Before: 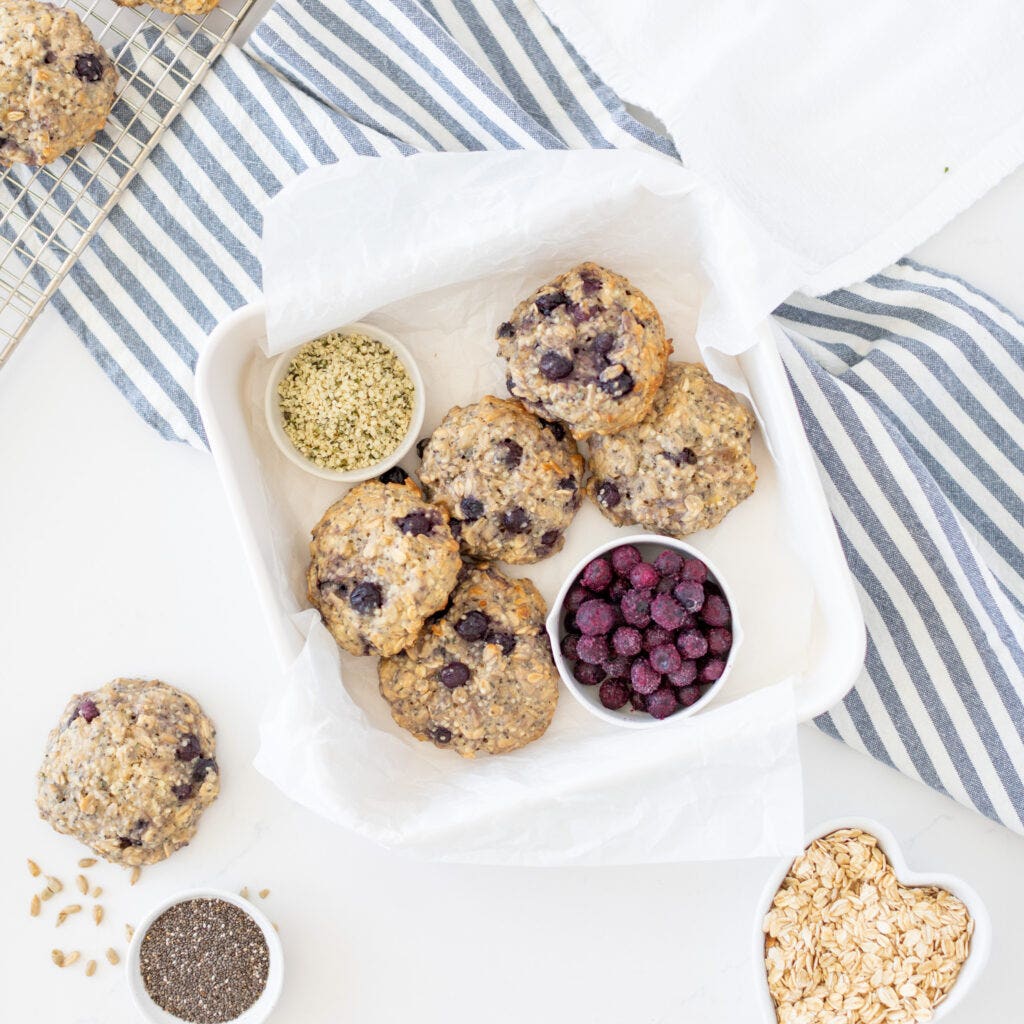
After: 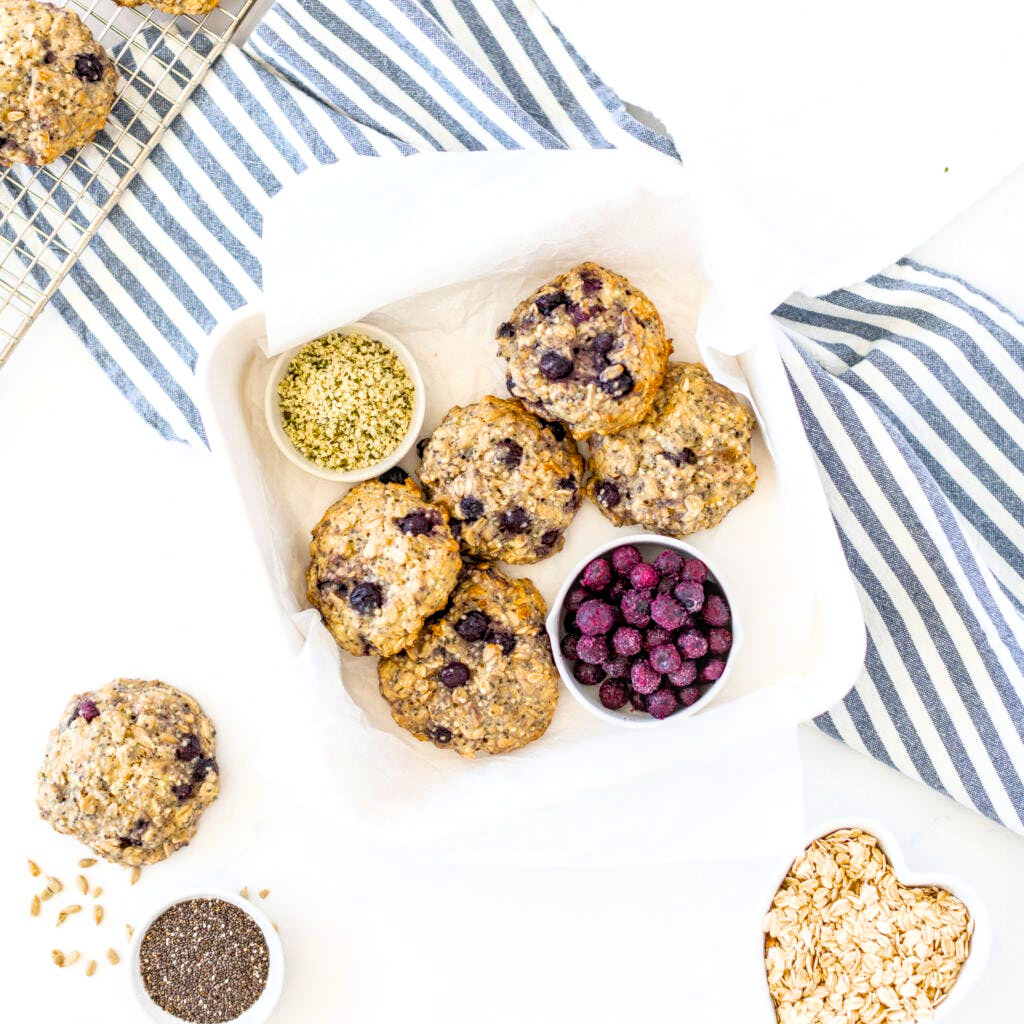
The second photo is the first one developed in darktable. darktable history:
filmic rgb: white relative exposure 2.45 EV, hardness 6.33
local contrast: detail 130%
rgb levels: preserve colors max RGB
color balance rgb: linear chroma grading › global chroma 15%, perceptual saturation grading › global saturation 30%
